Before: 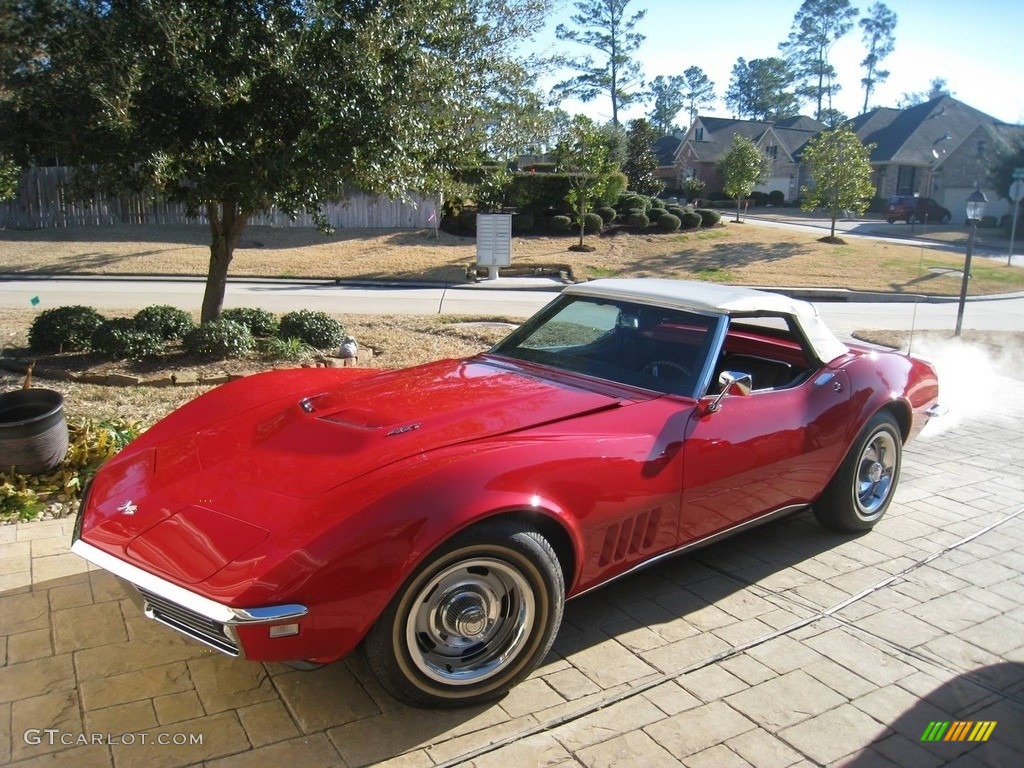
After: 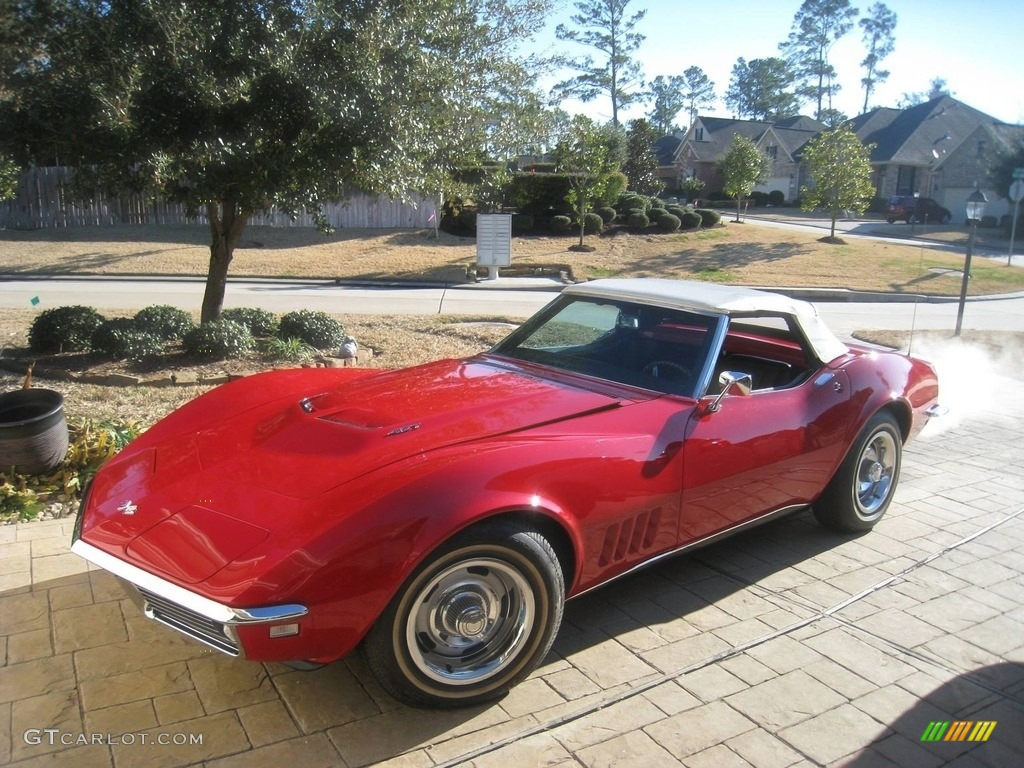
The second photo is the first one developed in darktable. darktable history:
haze removal: strength -0.093, compatibility mode true, adaptive false
